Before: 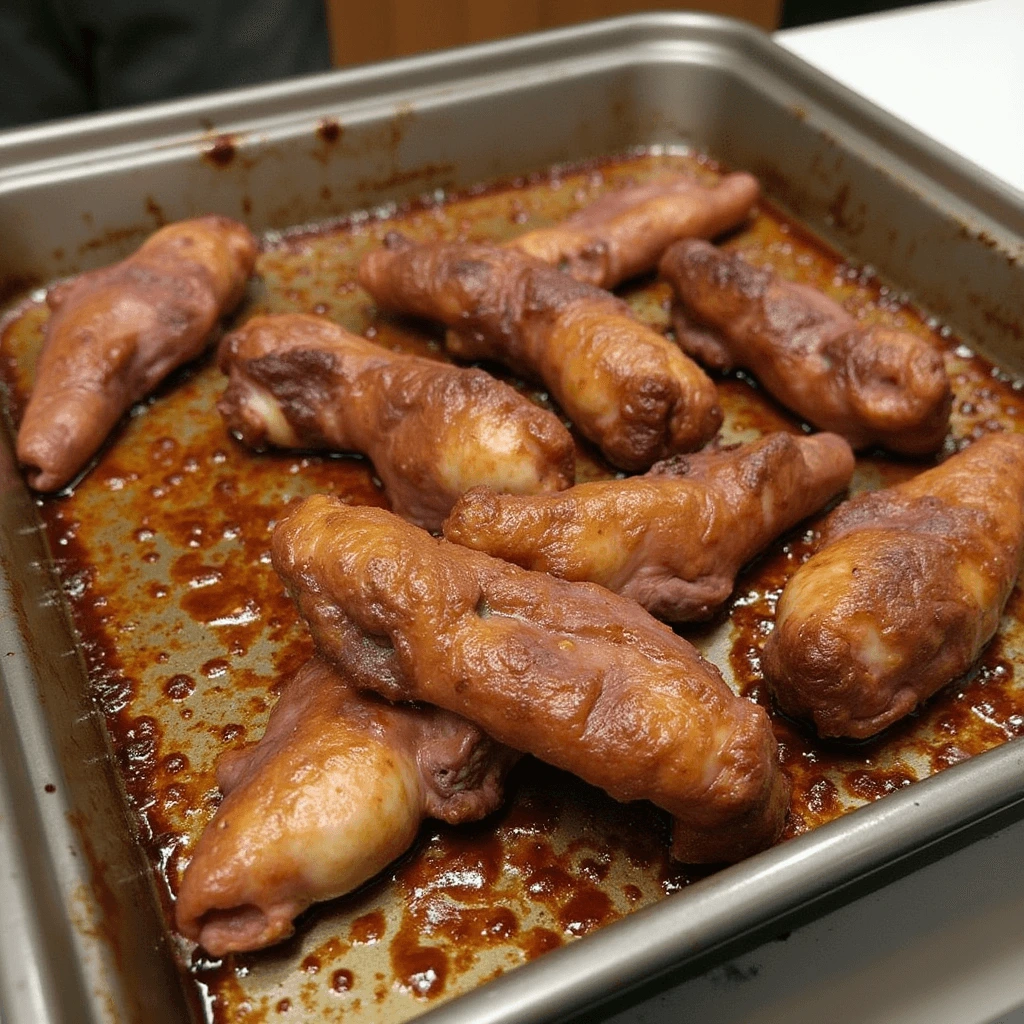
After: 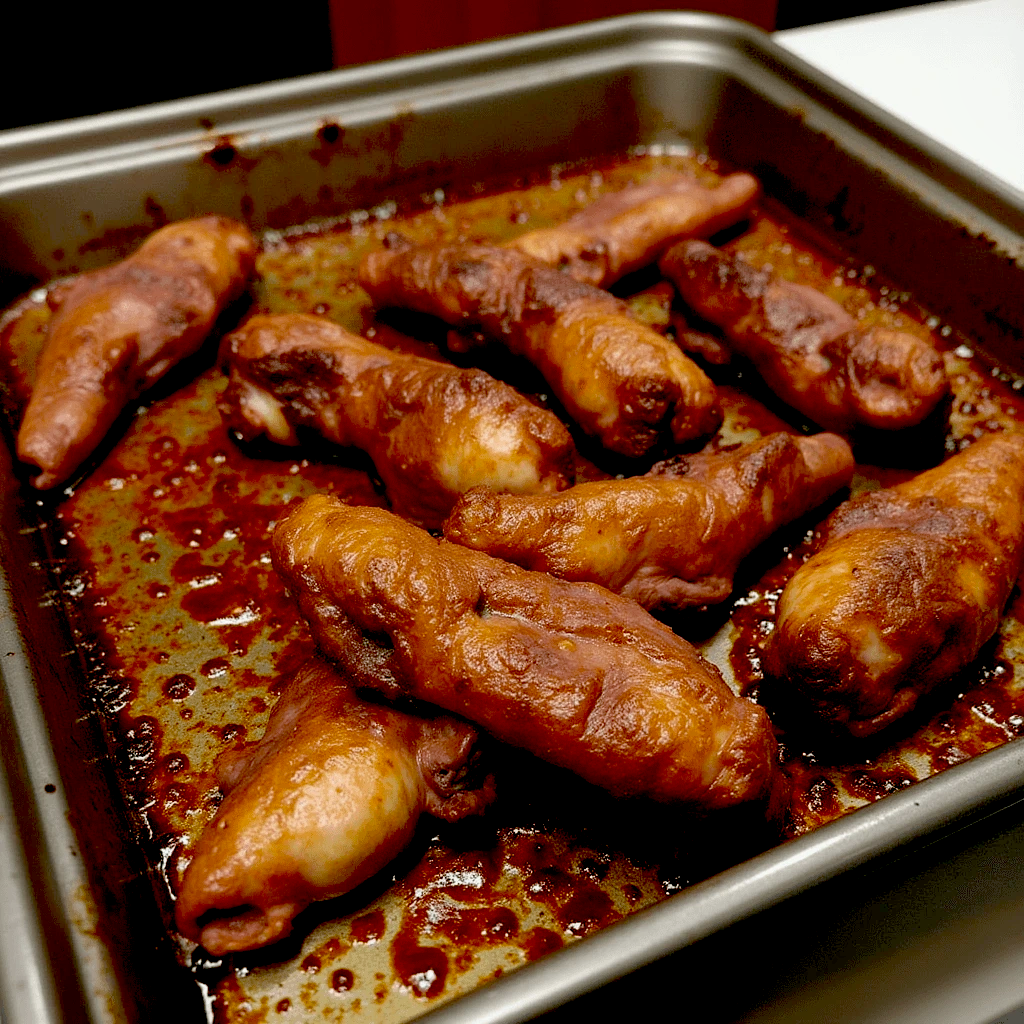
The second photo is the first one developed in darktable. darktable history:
exposure: black level correction 0.056, exposure -0.039 EV, compensate highlight preservation false
shadows and highlights: shadows 5, soften with gaussian
